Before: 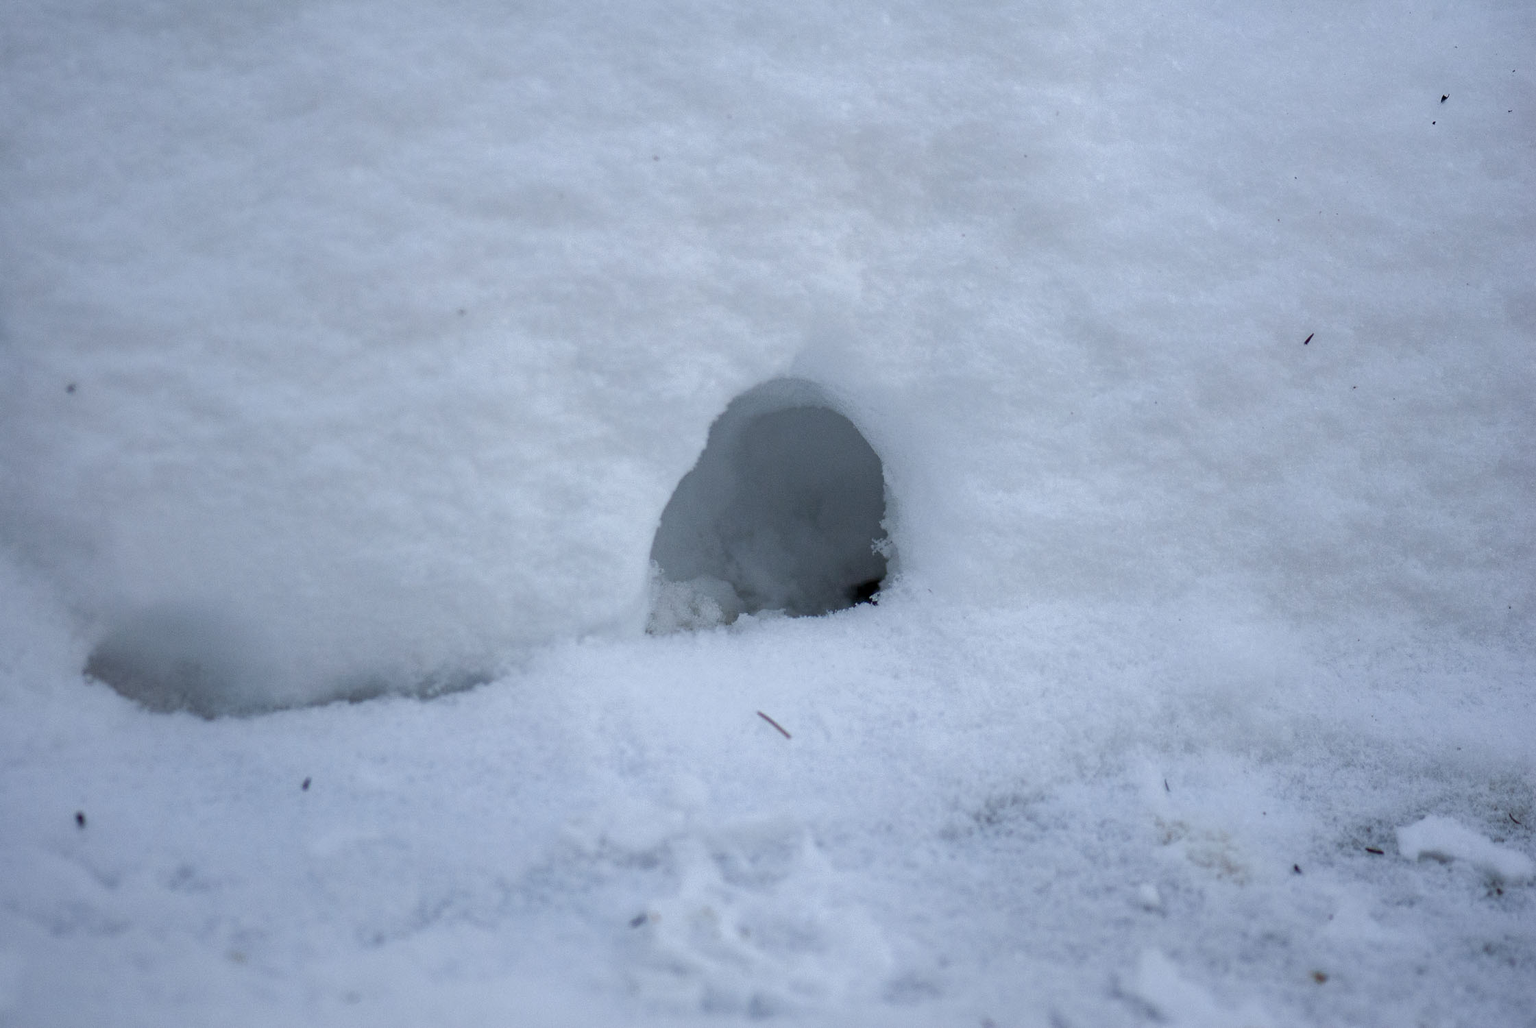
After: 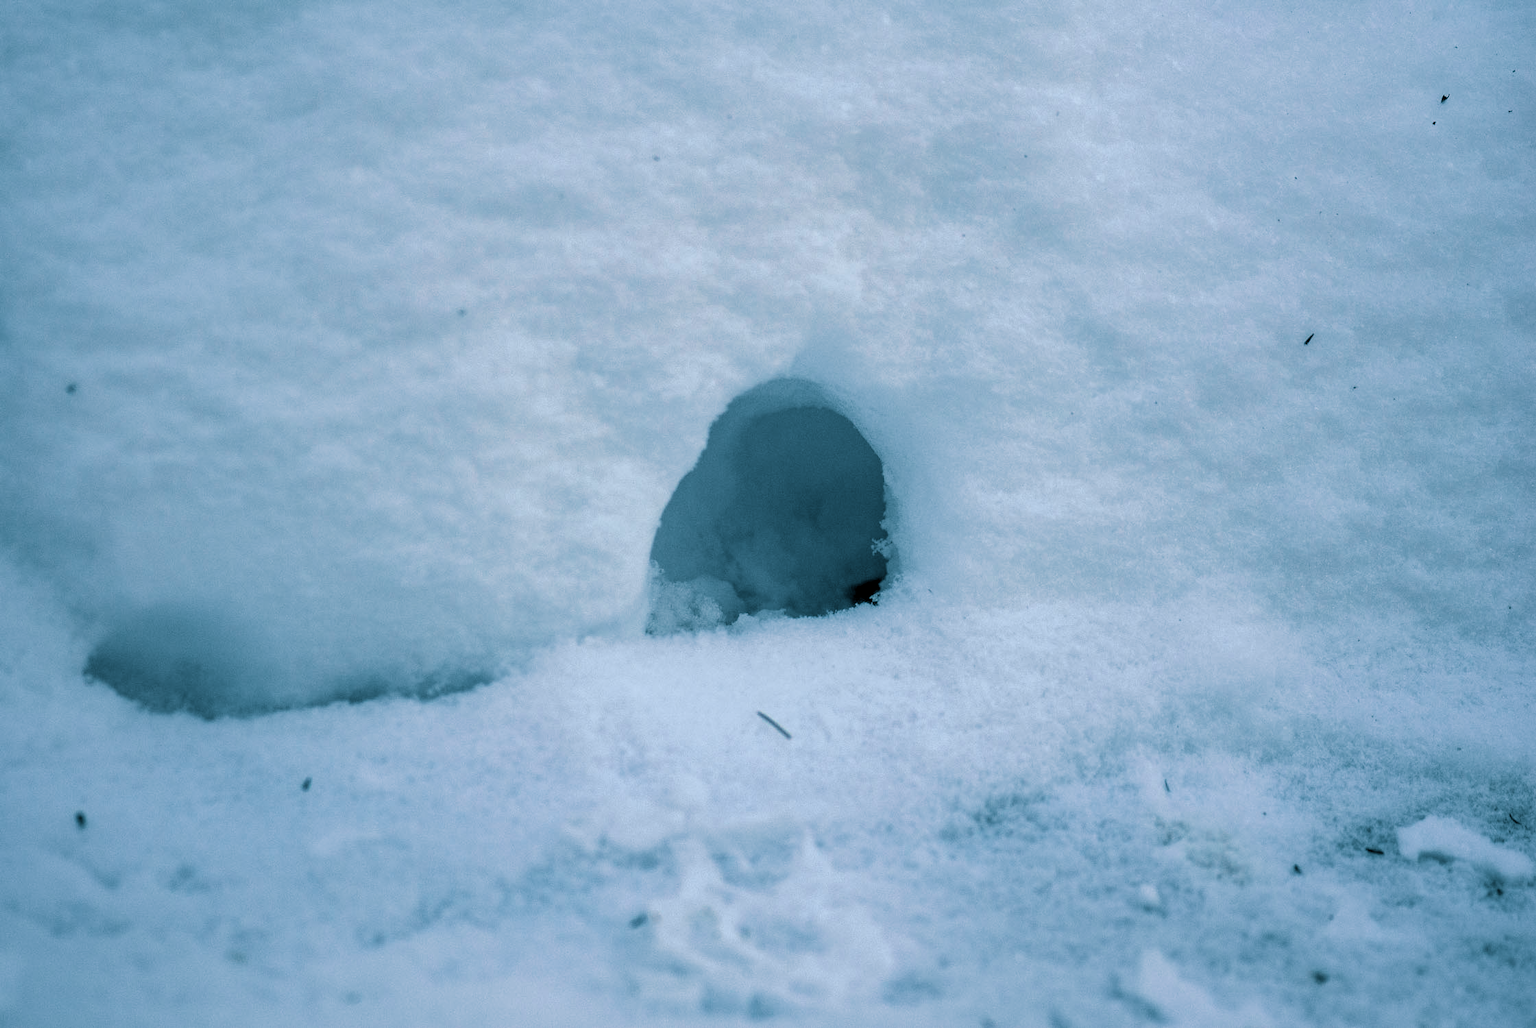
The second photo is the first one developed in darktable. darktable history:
white balance: emerald 1
local contrast: on, module defaults
split-toning: shadows › hue 212.4°, balance -70
